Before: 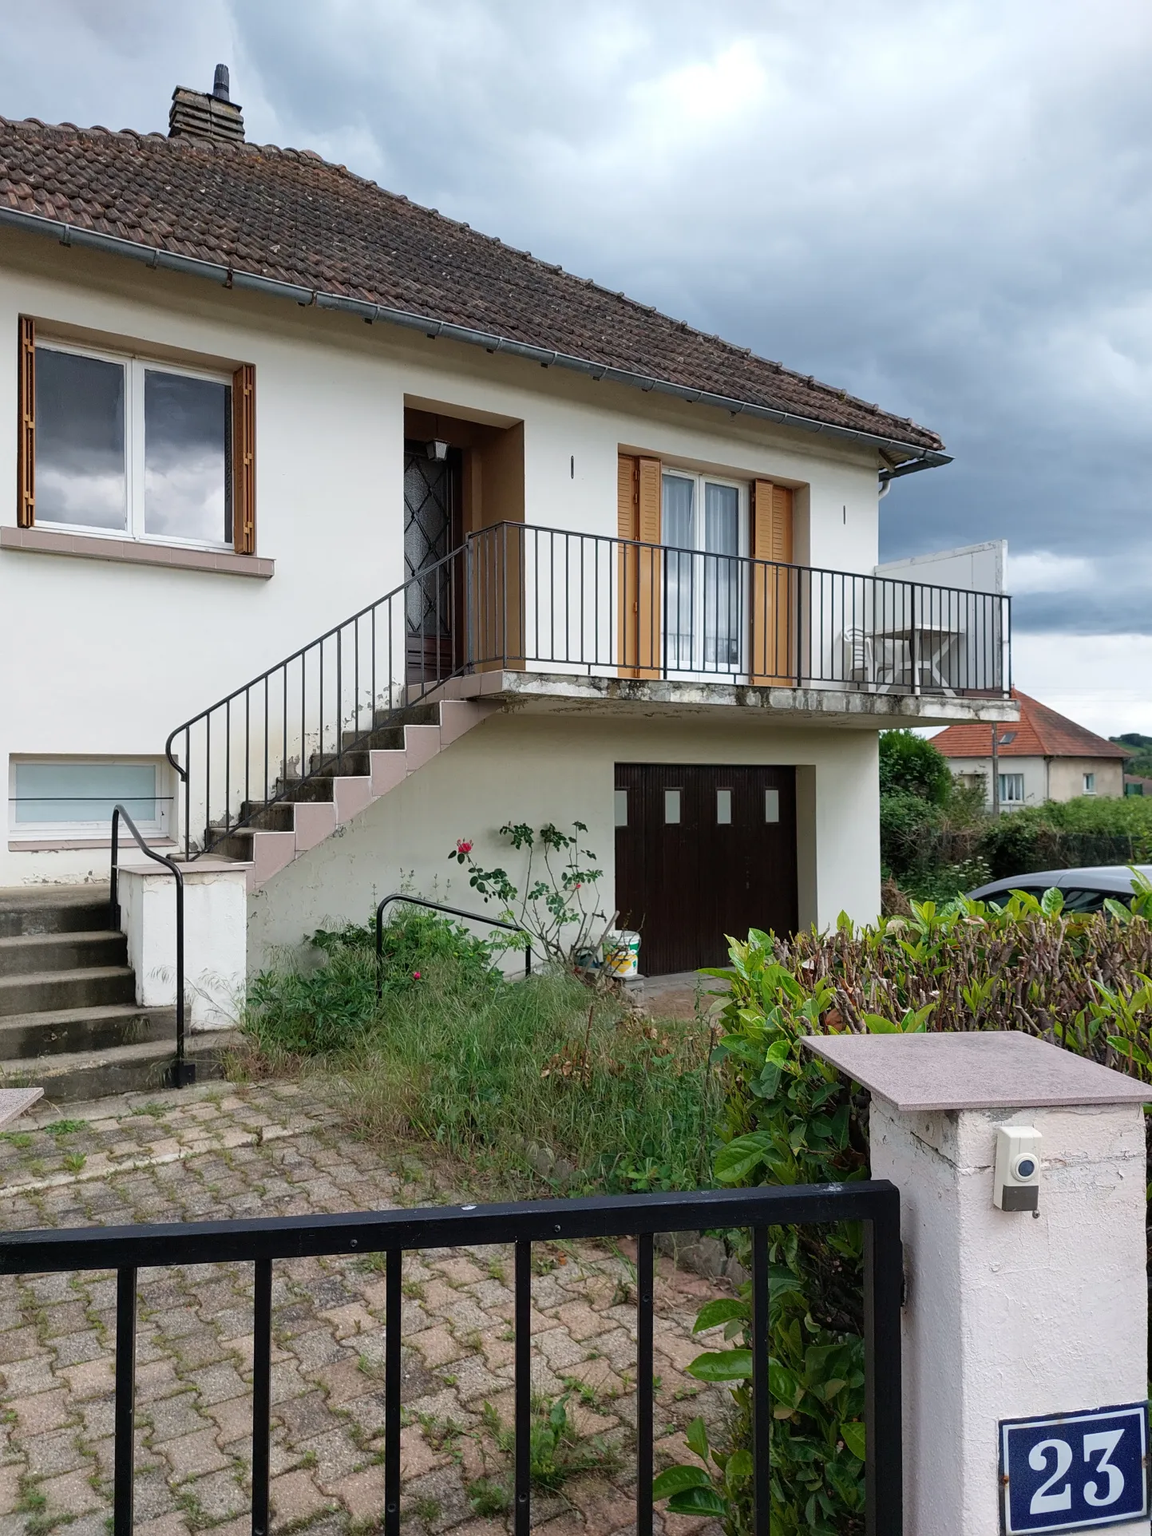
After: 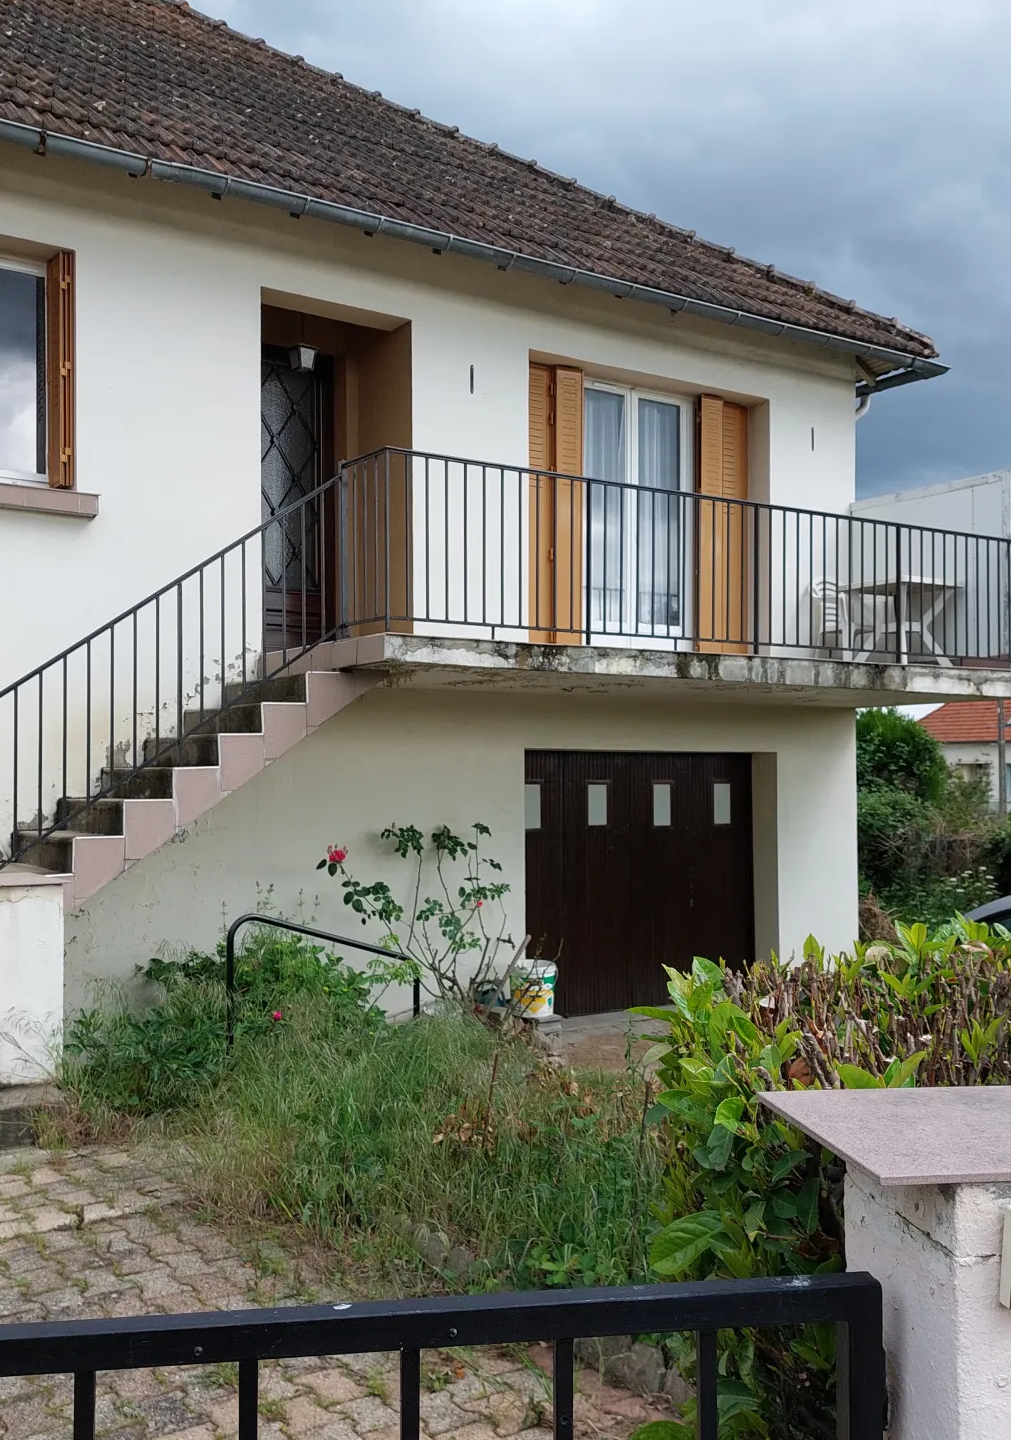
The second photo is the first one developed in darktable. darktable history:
crop and rotate: left 17.088%, top 10.746%, right 12.822%, bottom 14.407%
